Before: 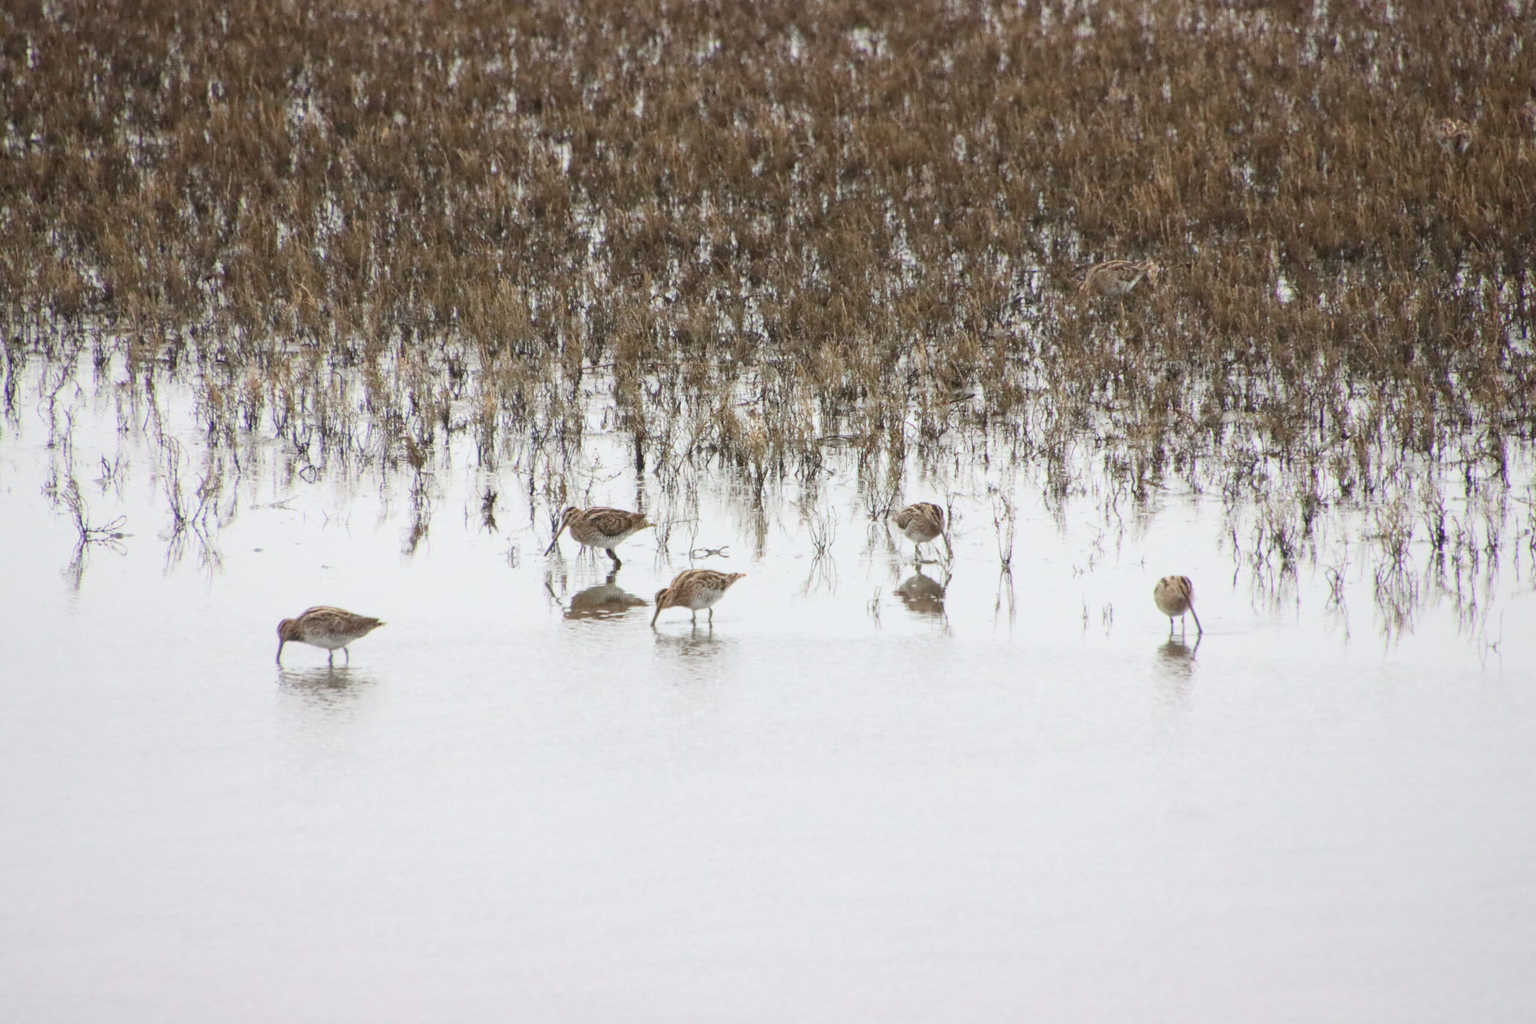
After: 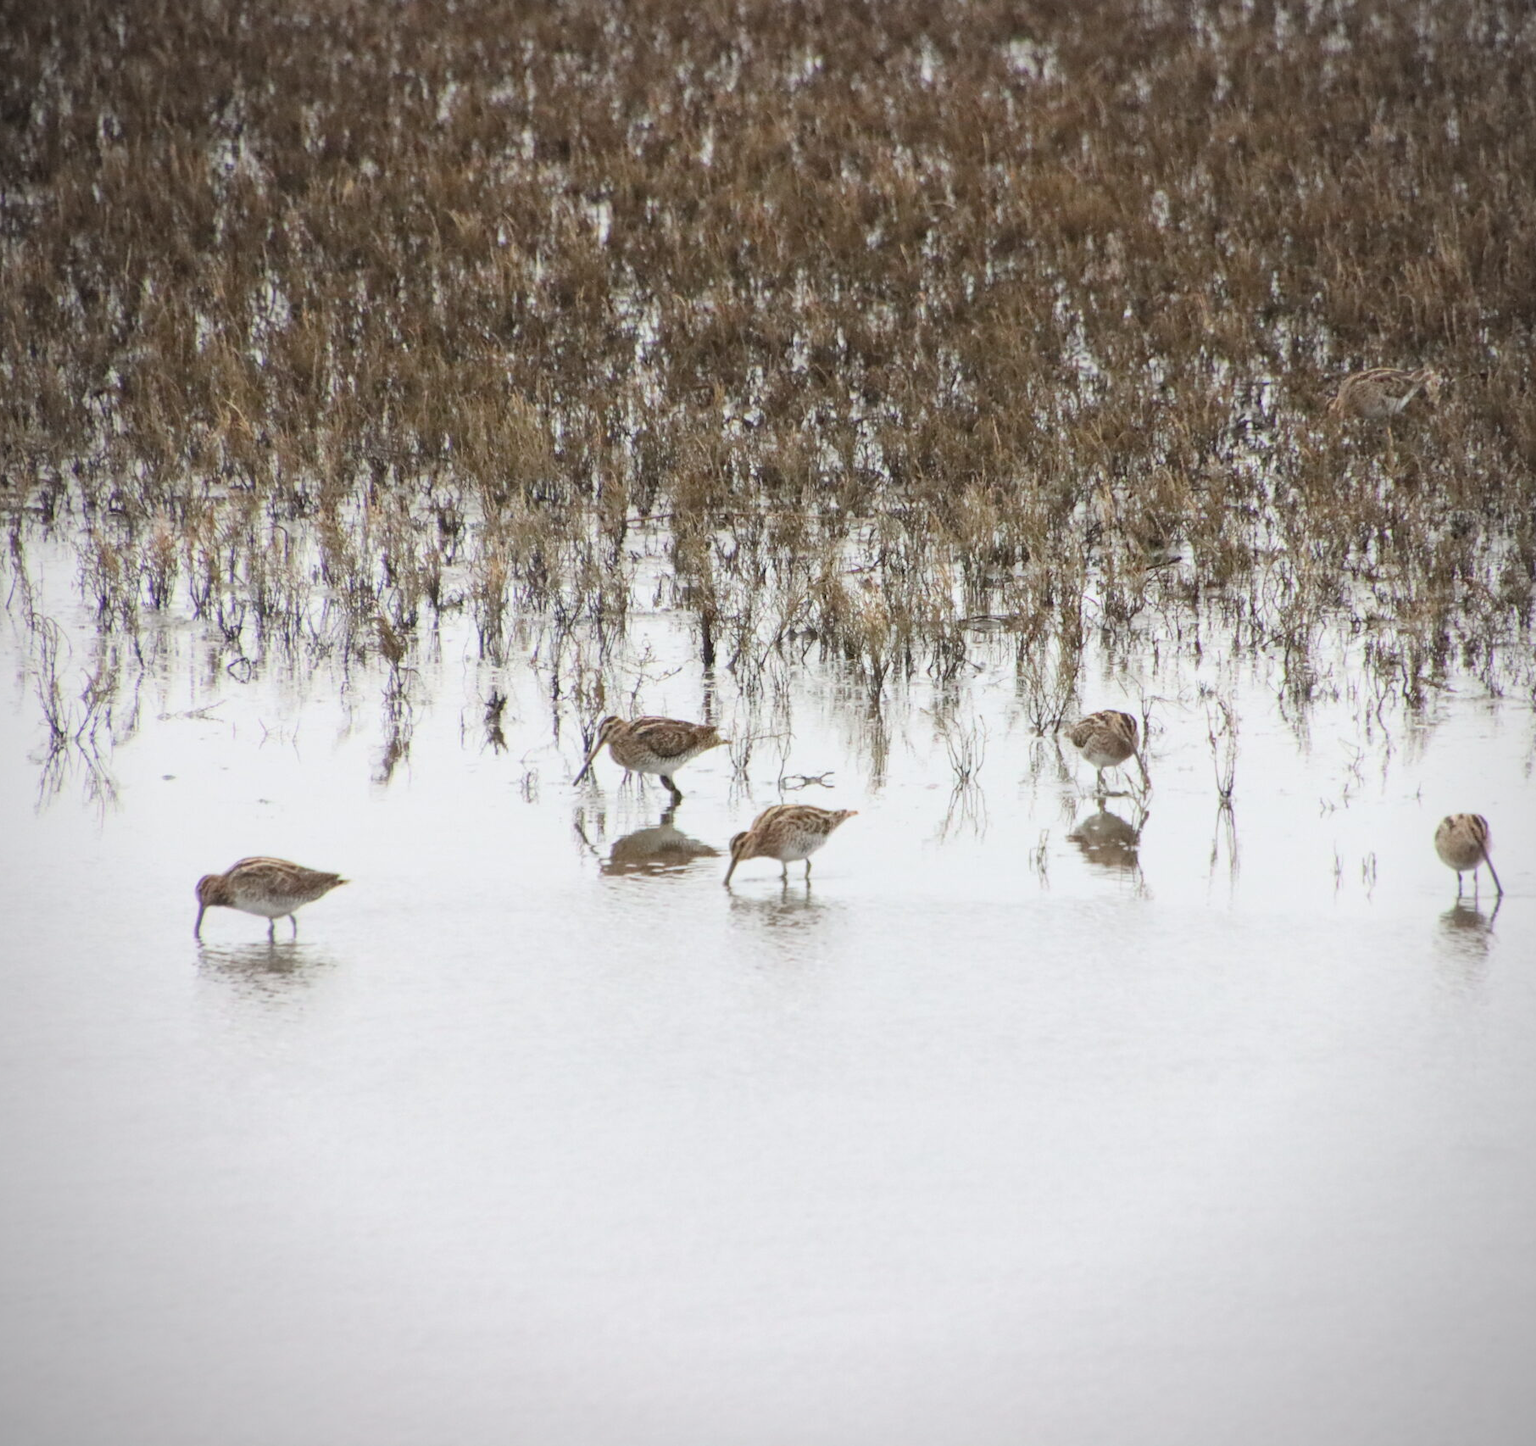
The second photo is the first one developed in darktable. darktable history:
crop and rotate: left 9.061%, right 20.142%
vignetting: fall-off radius 63.6%
